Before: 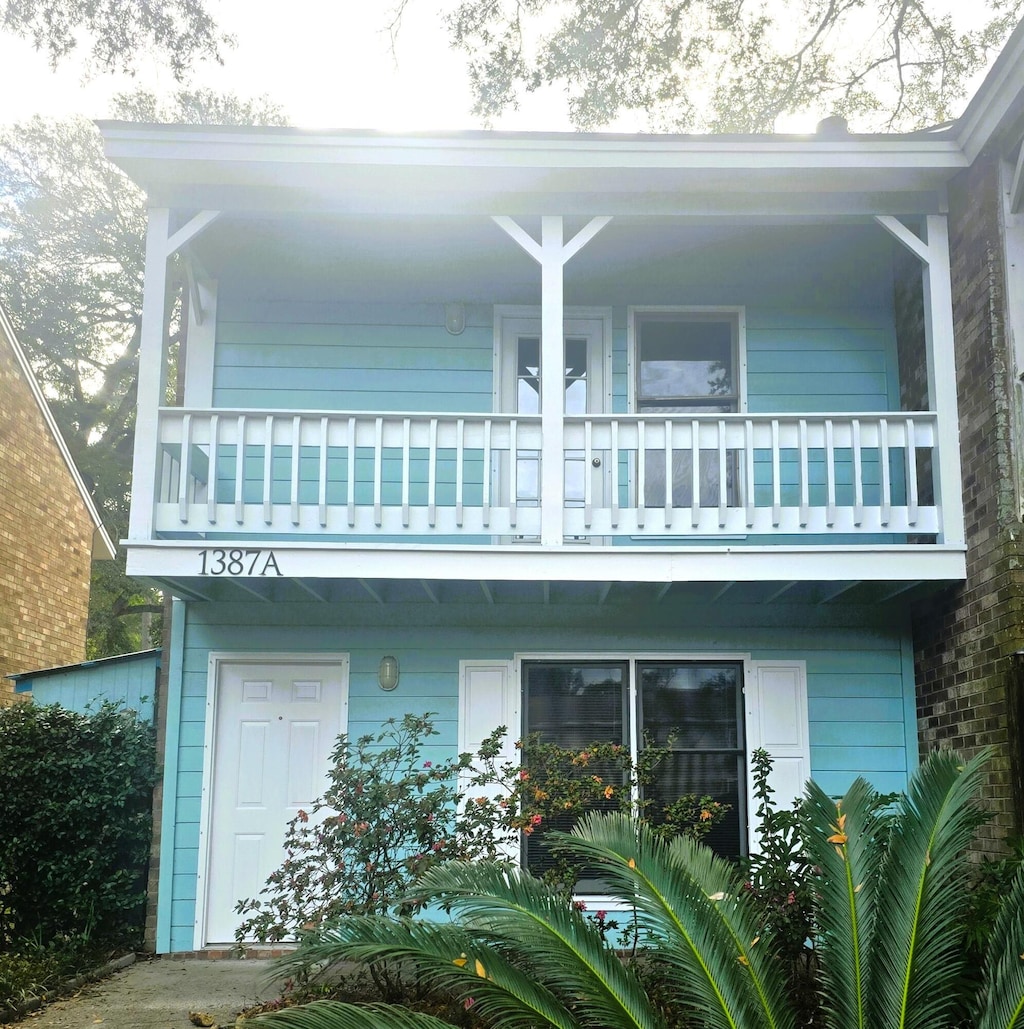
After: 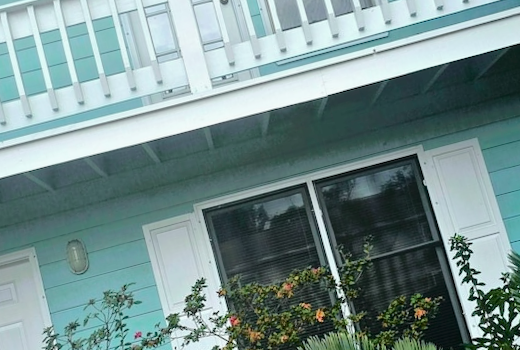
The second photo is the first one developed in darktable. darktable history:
tone curve: curves: ch0 [(0, 0.003) (0.211, 0.174) (0.482, 0.519) (0.843, 0.821) (0.992, 0.971)]; ch1 [(0, 0) (0.276, 0.206) (0.393, 0.364) (0.482, 0.477) (0.506, 0.5) (0.523, 0.523) (0.572, 0.592) (0.635, 0.665) (0.695, 0.759) (1, 1)]; ch2 [(0, 0) (0.438, 0.456) (0.498, 0.497) (0.536, 0.527) (0.562, 0.584) (0.619, 0.602) (0.698, 0.698) (1, 1)], color space Lab, independent channels, preserve colors none
crop: left 34.479%, top 38.822%, right 13.718%, bottom 5.172%
rotate and perspective: rotation -14.8°, crop left 0.1, crop right 0.903, crop top 0.25, crop bottom 0.748
